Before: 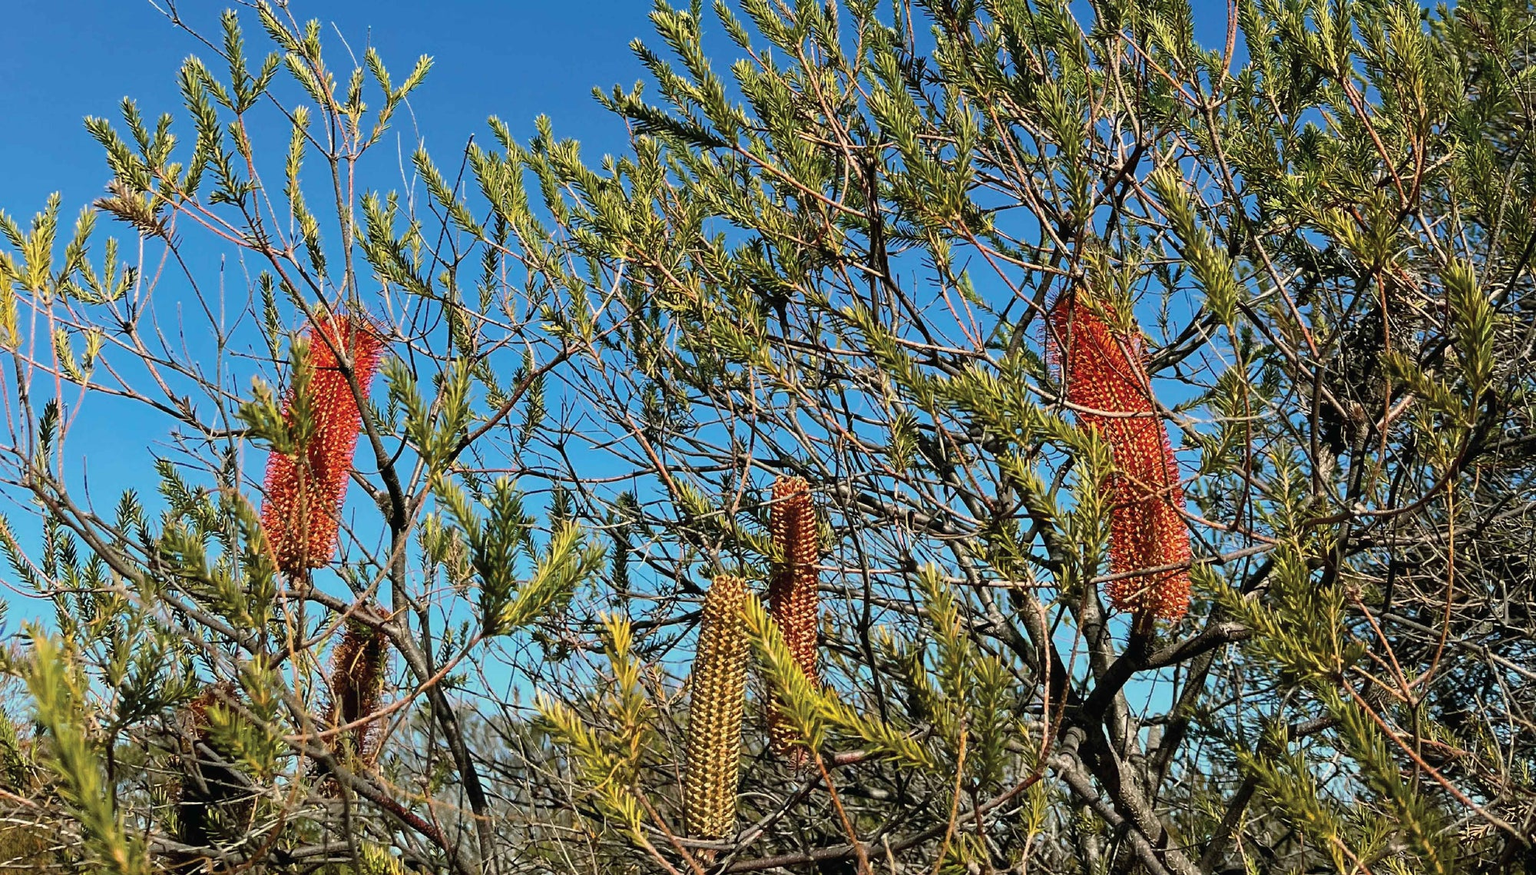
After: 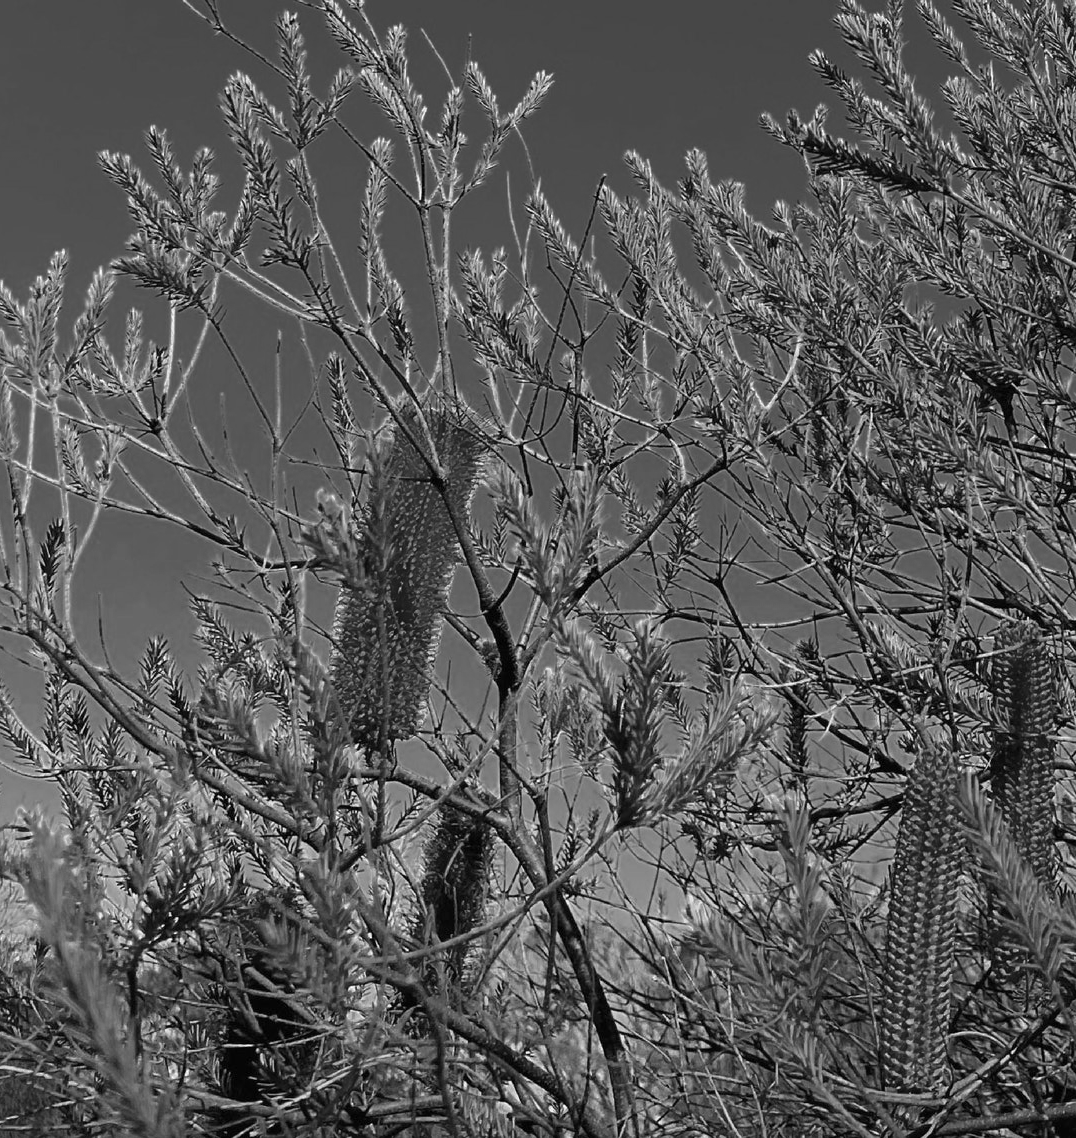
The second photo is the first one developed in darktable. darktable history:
color zones: curves: ch0 [(0.002, 0.429) (0.121, 0.212) (0.198, 0.113) (0.276, 0.344) (0.331, 0.541) (0.41, 0.56) (0.482, 0.289) (0.619, 0.227) (0.721, 0.18) (0.821, 0.435) (0.928, 0.555) (1, 0.587)]; ch1 [(0, 0) (0.143, 0) (0.286, 0) (0.429, 0) (0.571, 0) (0.714, 0) (0.857, 0)]
crop: left 0.587%, right 45.588%, bottom 0.086%
